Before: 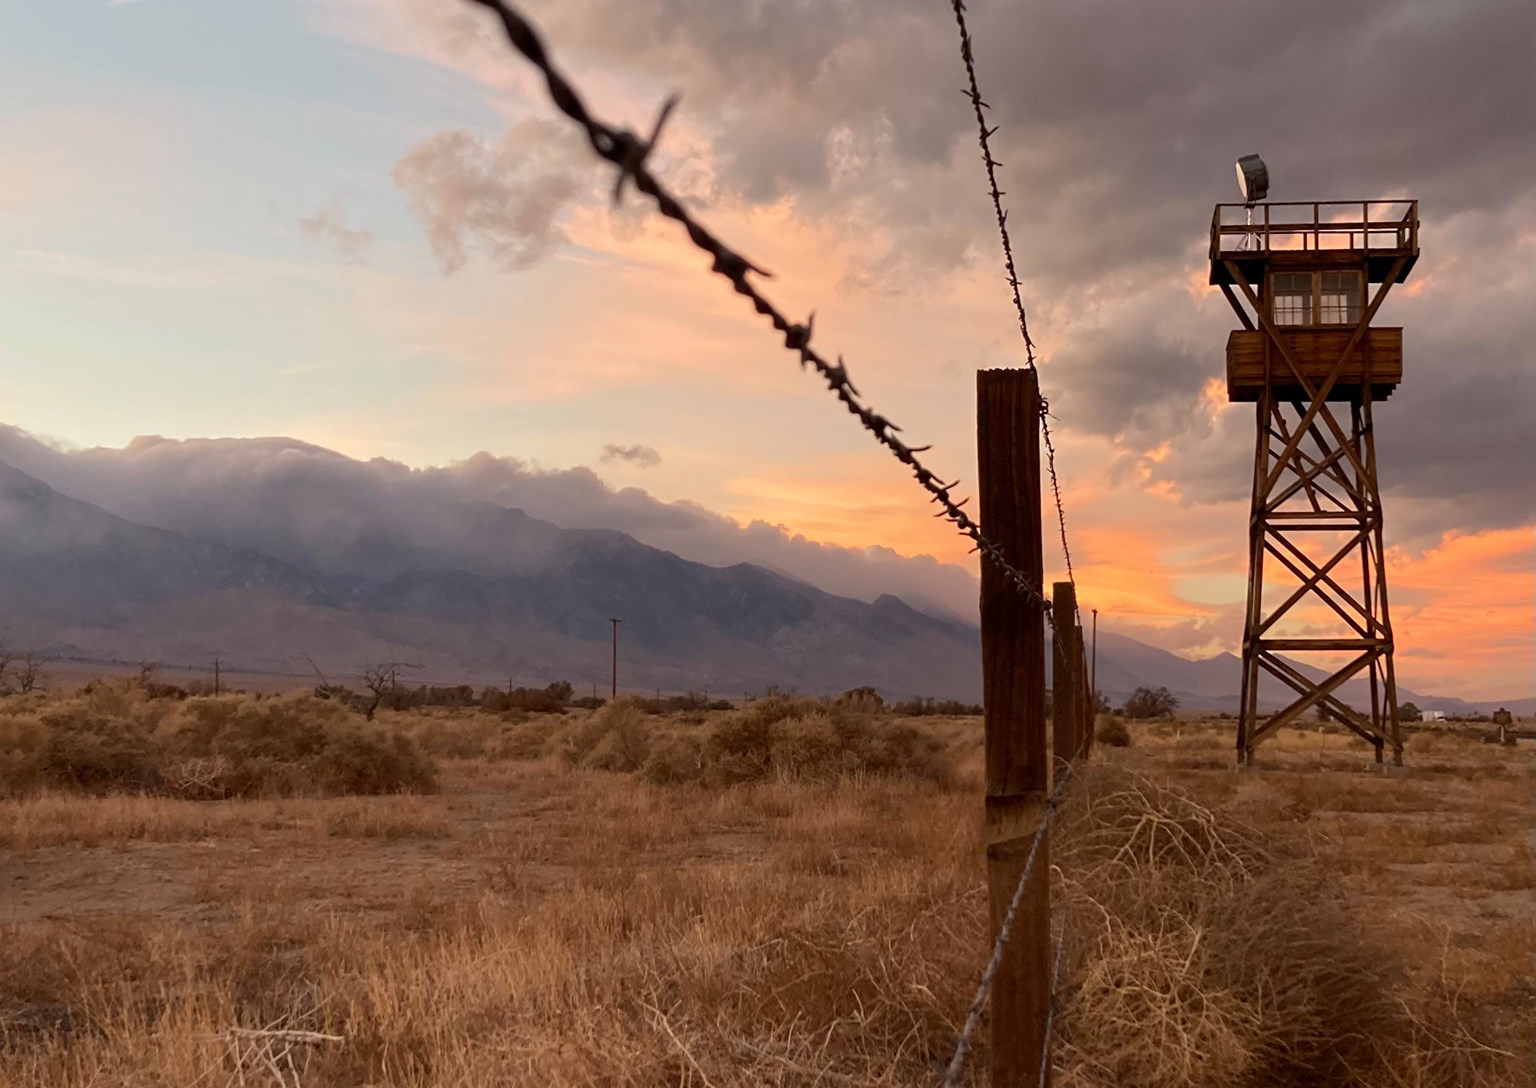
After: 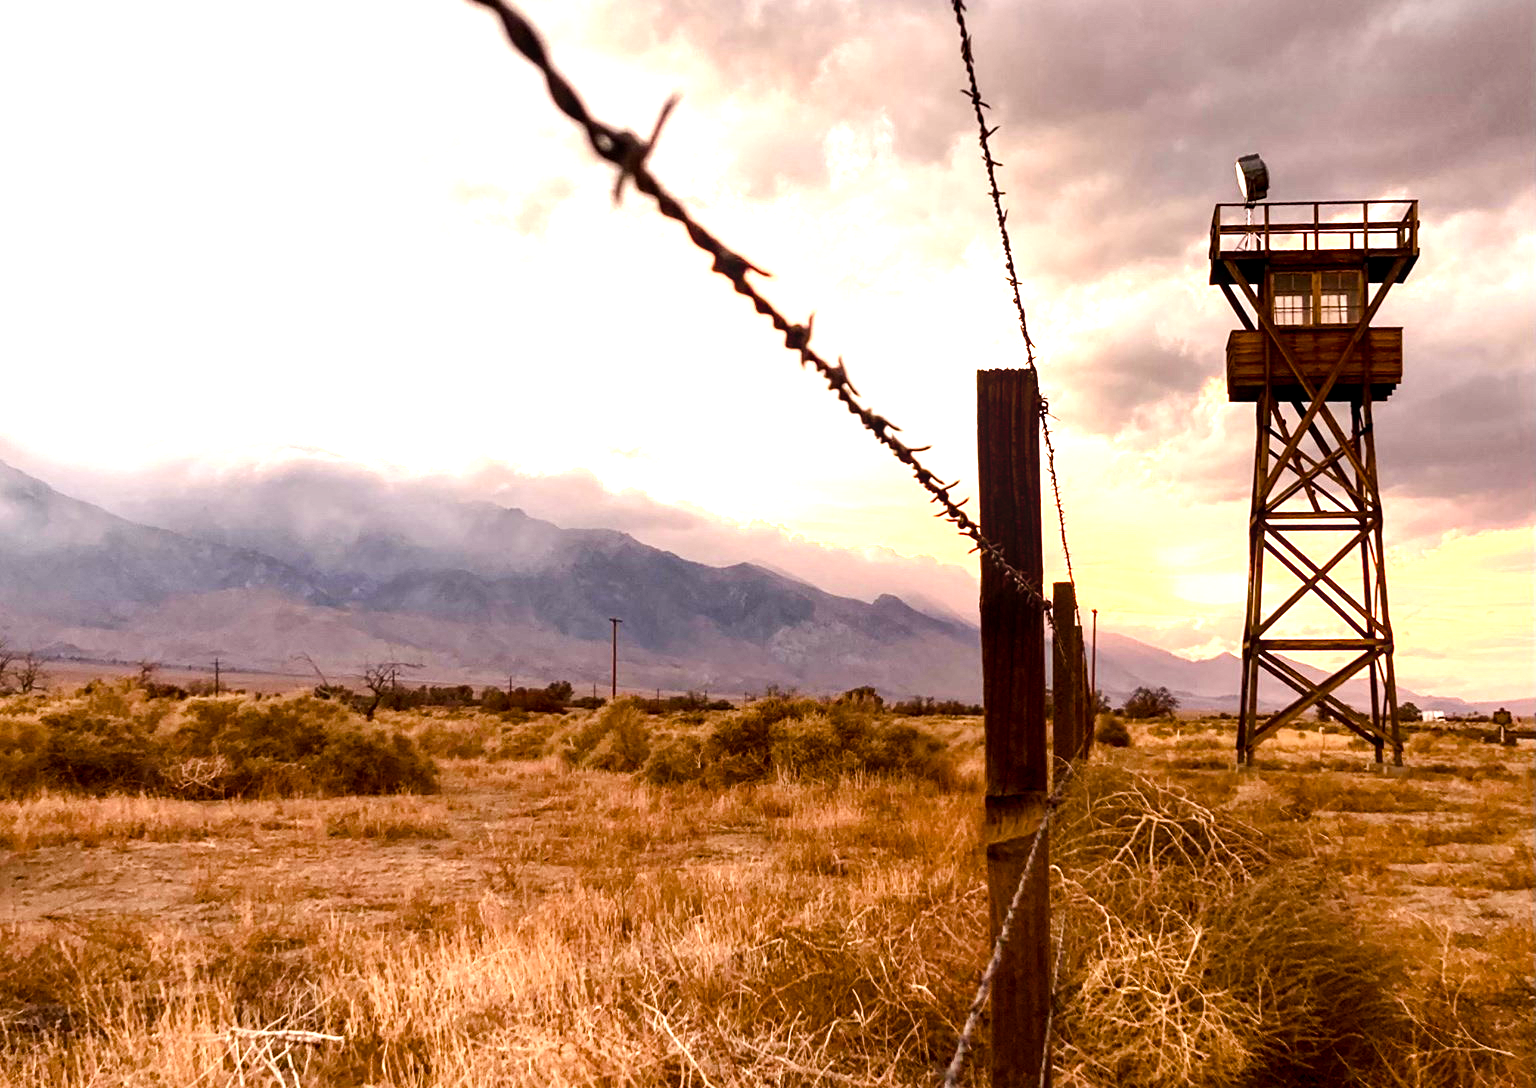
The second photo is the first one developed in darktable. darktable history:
local contrast: highlights 24%, shadows 73%, midtone range 0.747
color balance rgb: highlights gain › chroma 1.101%, highlights gain › hue 52.21°, perceptual saturation grading › global saturation 0.458%, perceptual saturation grading › highlights -17.069%, perceptual saturation grading › mid-tones 32.686%, perceptual saturation grading › shadows 50.297%, global vibrance 25.24%
tone equalizer: -8 EV -0.776 EV, -7 EV -0.694 EV, -6 EV -0.614 EV, -5 EV -0.37 EV, -3 EV 0.398 EV, -2 EV 0.6 EV, -1 EV 0.676 EV, +0 EV 0.762 EV, edges refinement/feathering 500, mask exposure compensation -1.57 EV, preserve details no
exposure: black level correction 0, exposure 1.009 EV, compensate highlight preservation false
